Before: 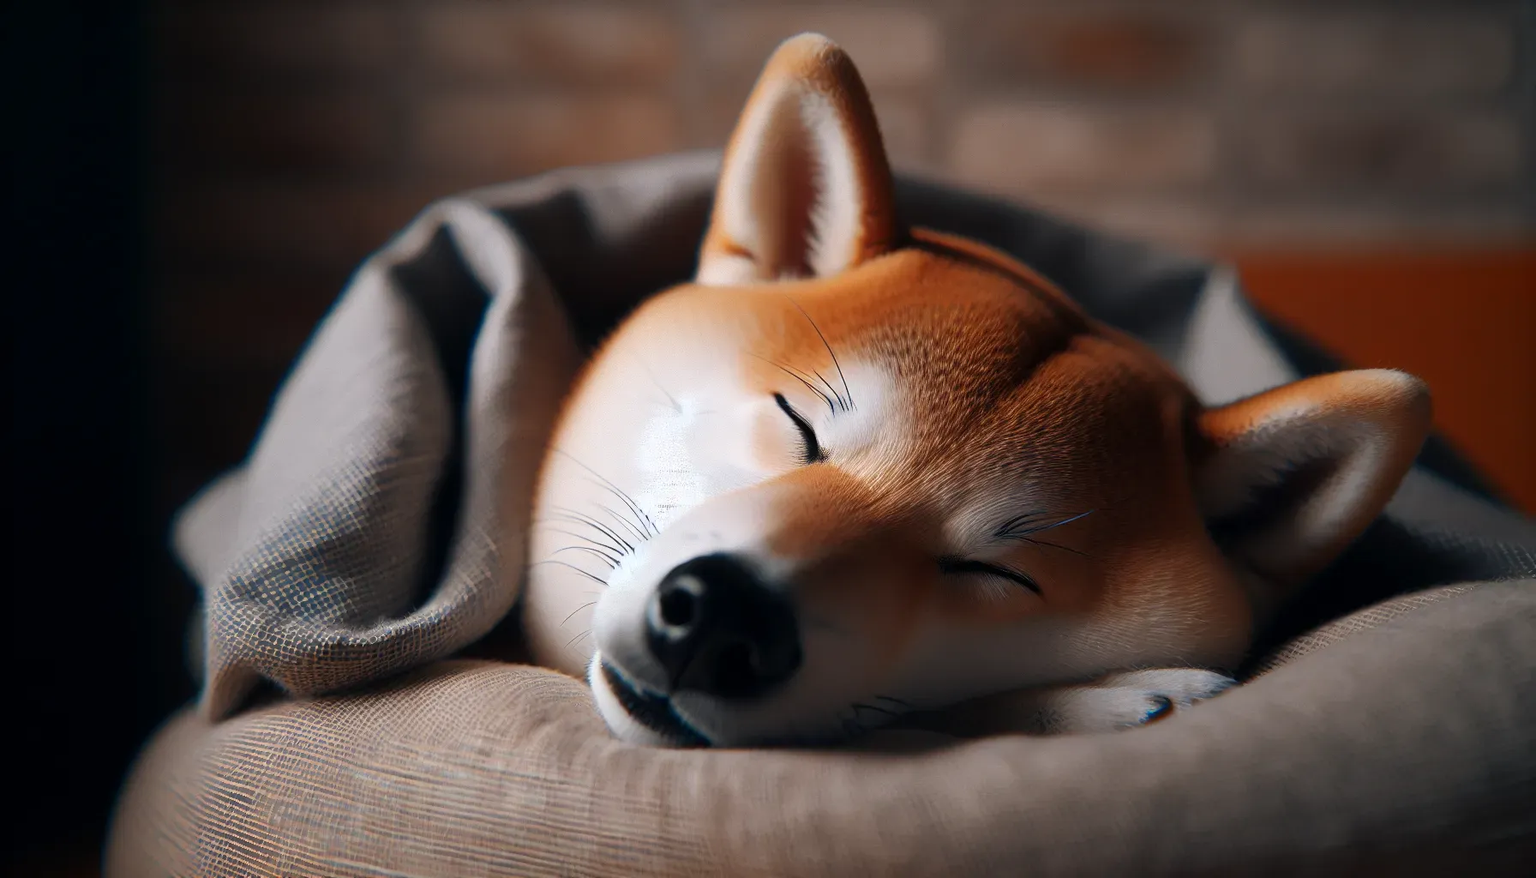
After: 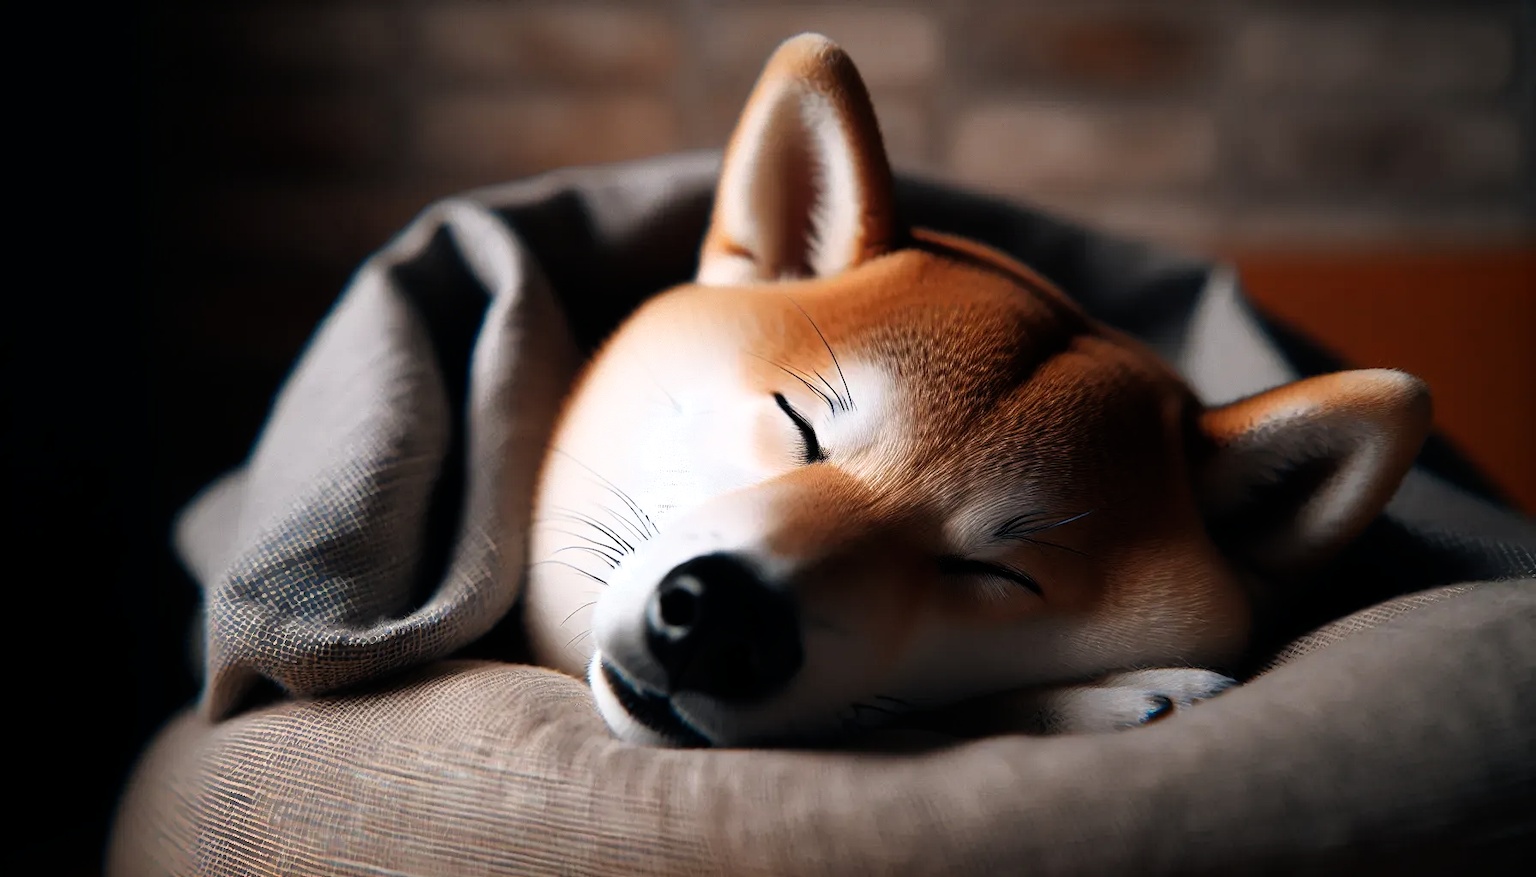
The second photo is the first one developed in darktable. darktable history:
filmic rgb: black relative exposure -9.07 EV, white relative exposure 2.31 EV, hardness 7.5
